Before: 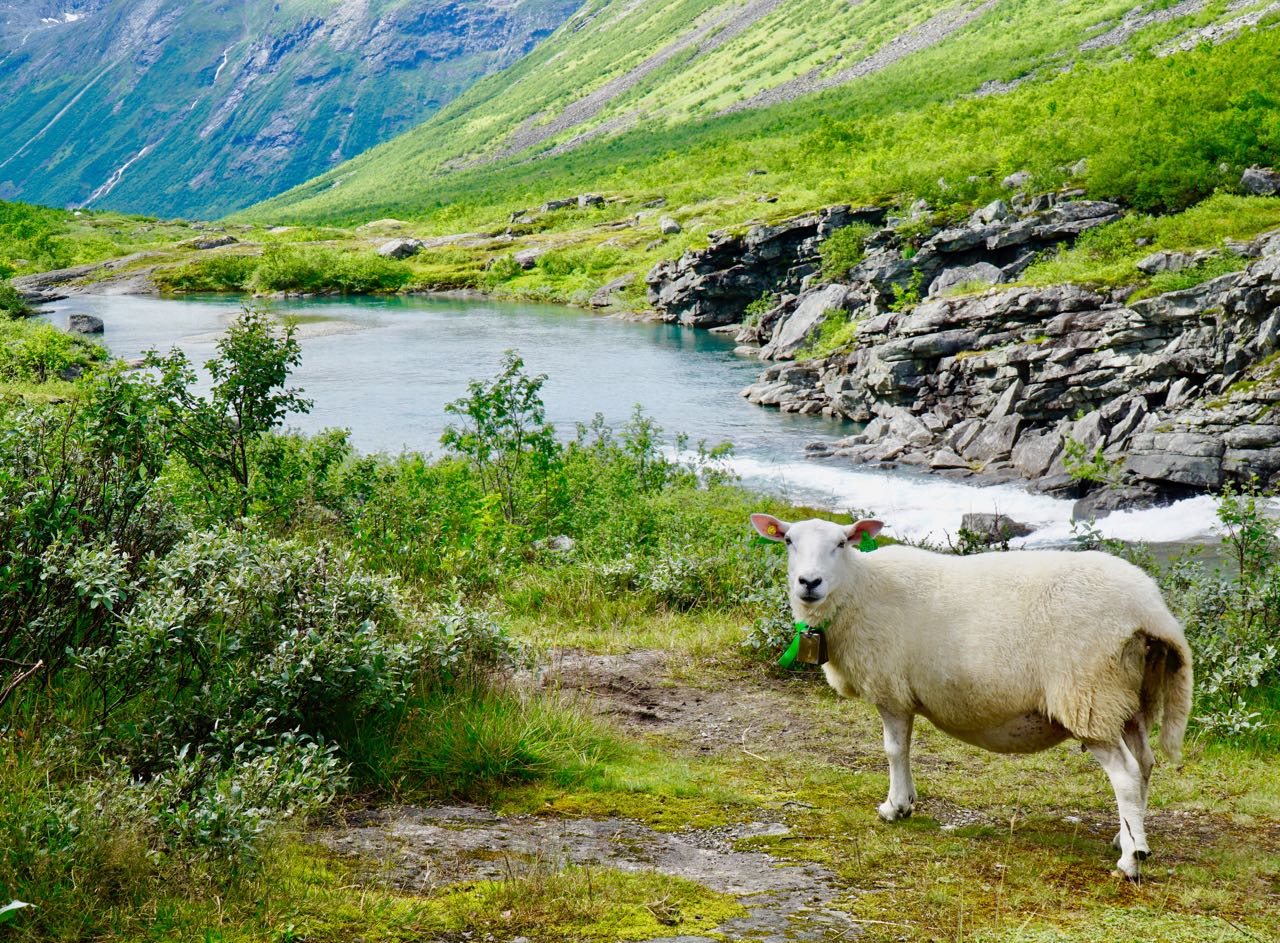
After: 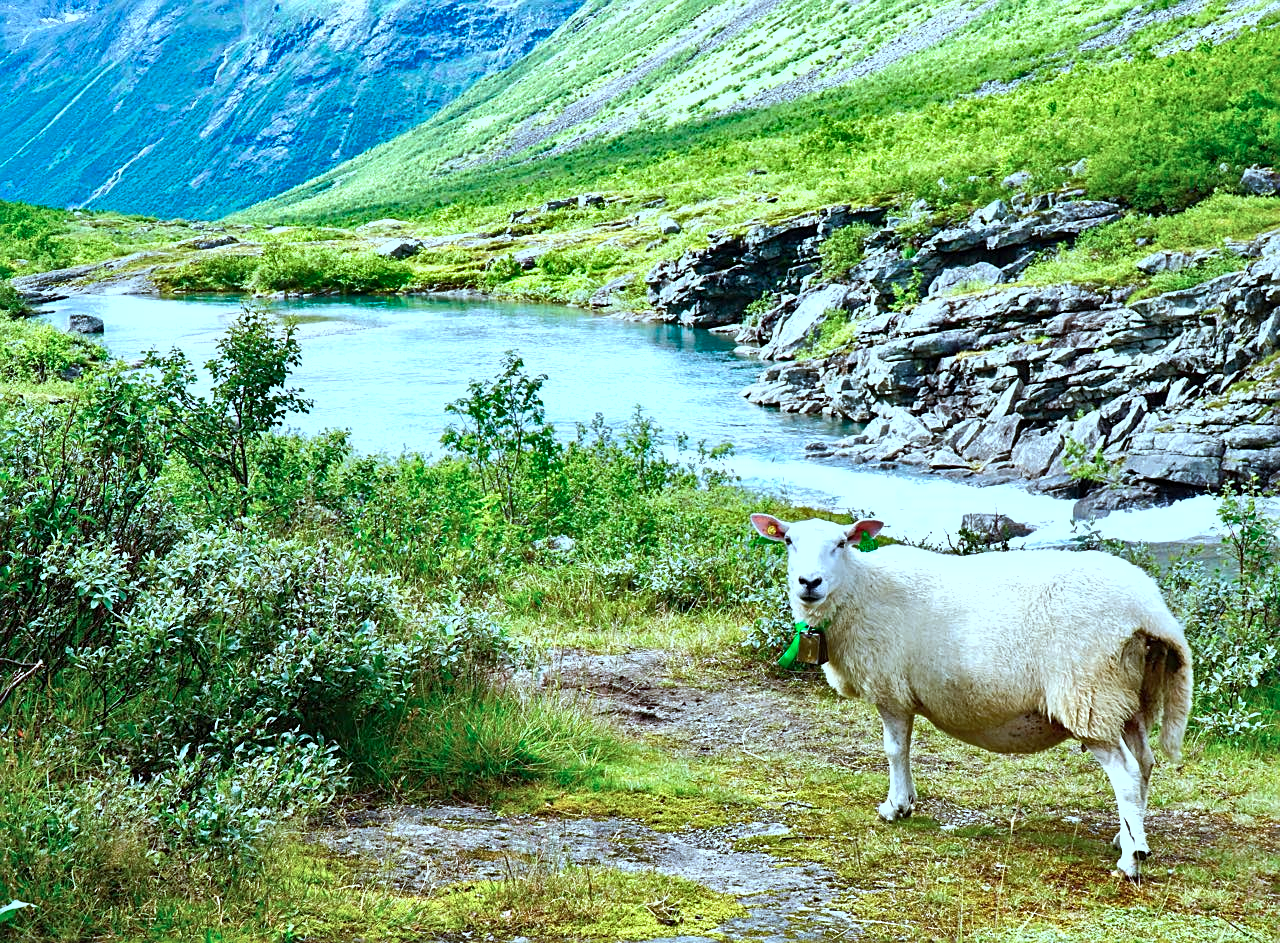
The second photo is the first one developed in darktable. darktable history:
color correction: highlights a* -9.35, highlights b* -23.15
exposure: black level correction 0, exposure 0.68 EV, compensate exposure bias true, compensate highlight preservation false
shadows and highlights: low approximation 0.01, soften with gaussian
sharpen: on, module defaults
